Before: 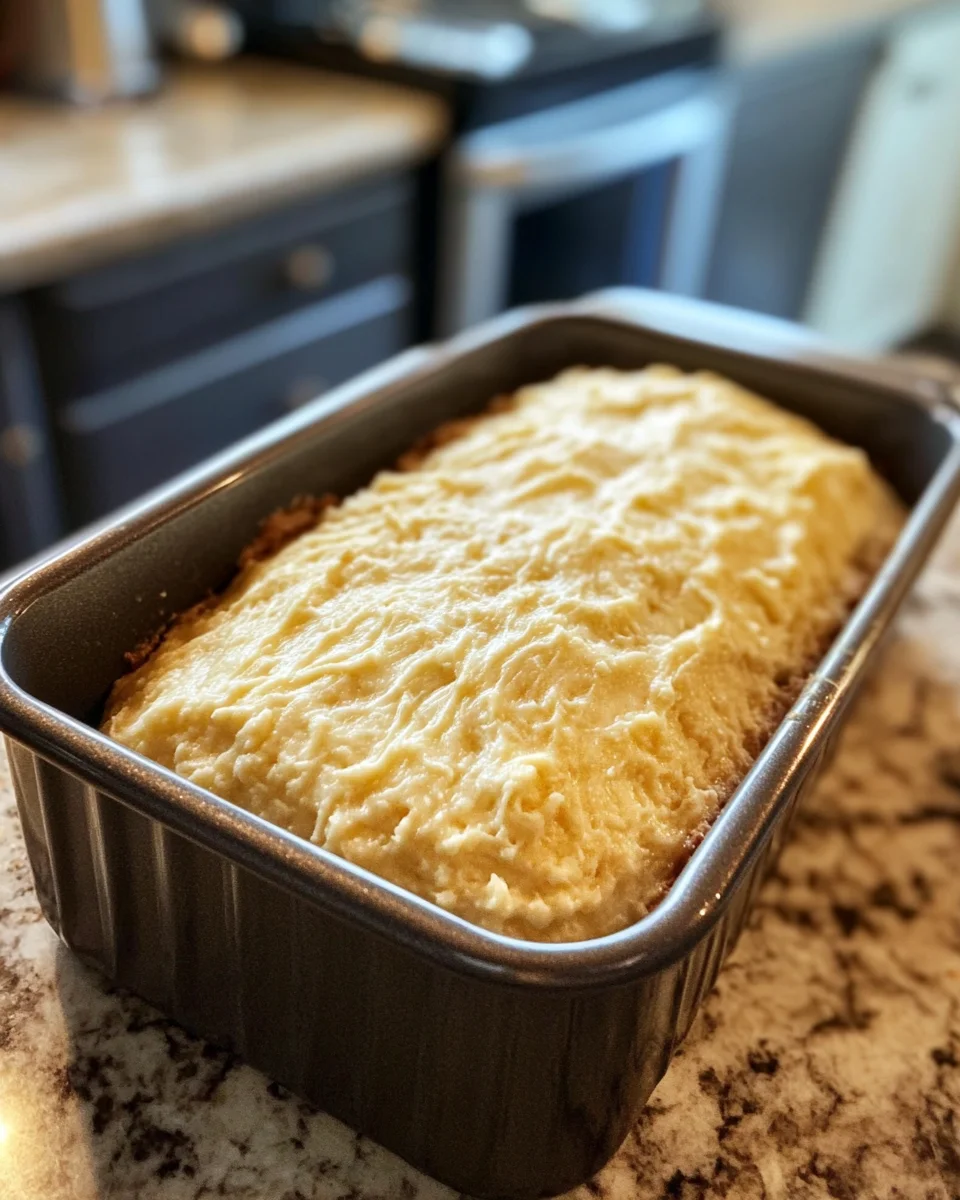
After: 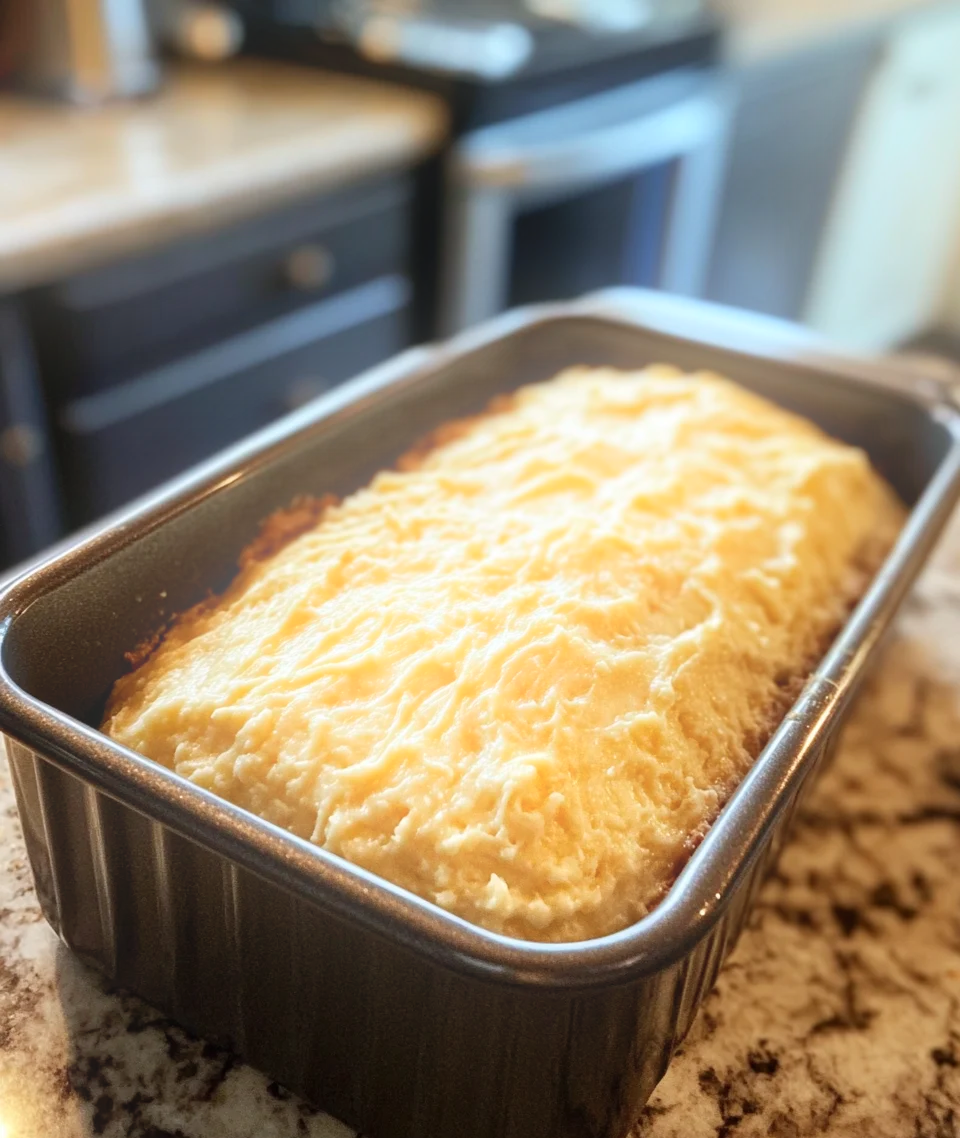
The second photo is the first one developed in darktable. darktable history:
crop and rotate: top 0%, bottom 5.097%
bloom: on, module defaults
